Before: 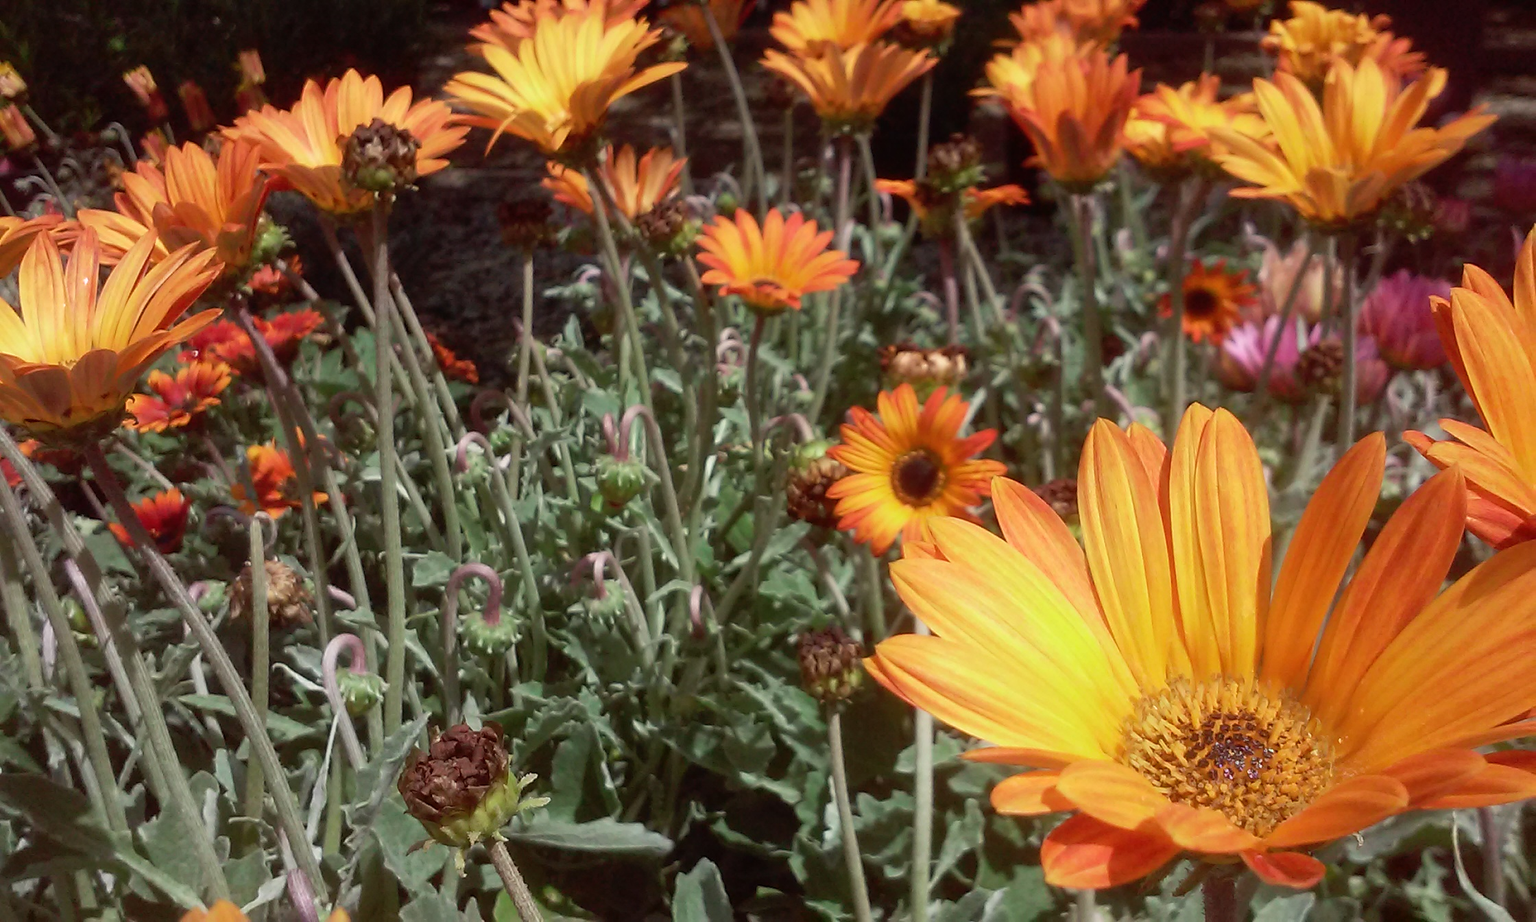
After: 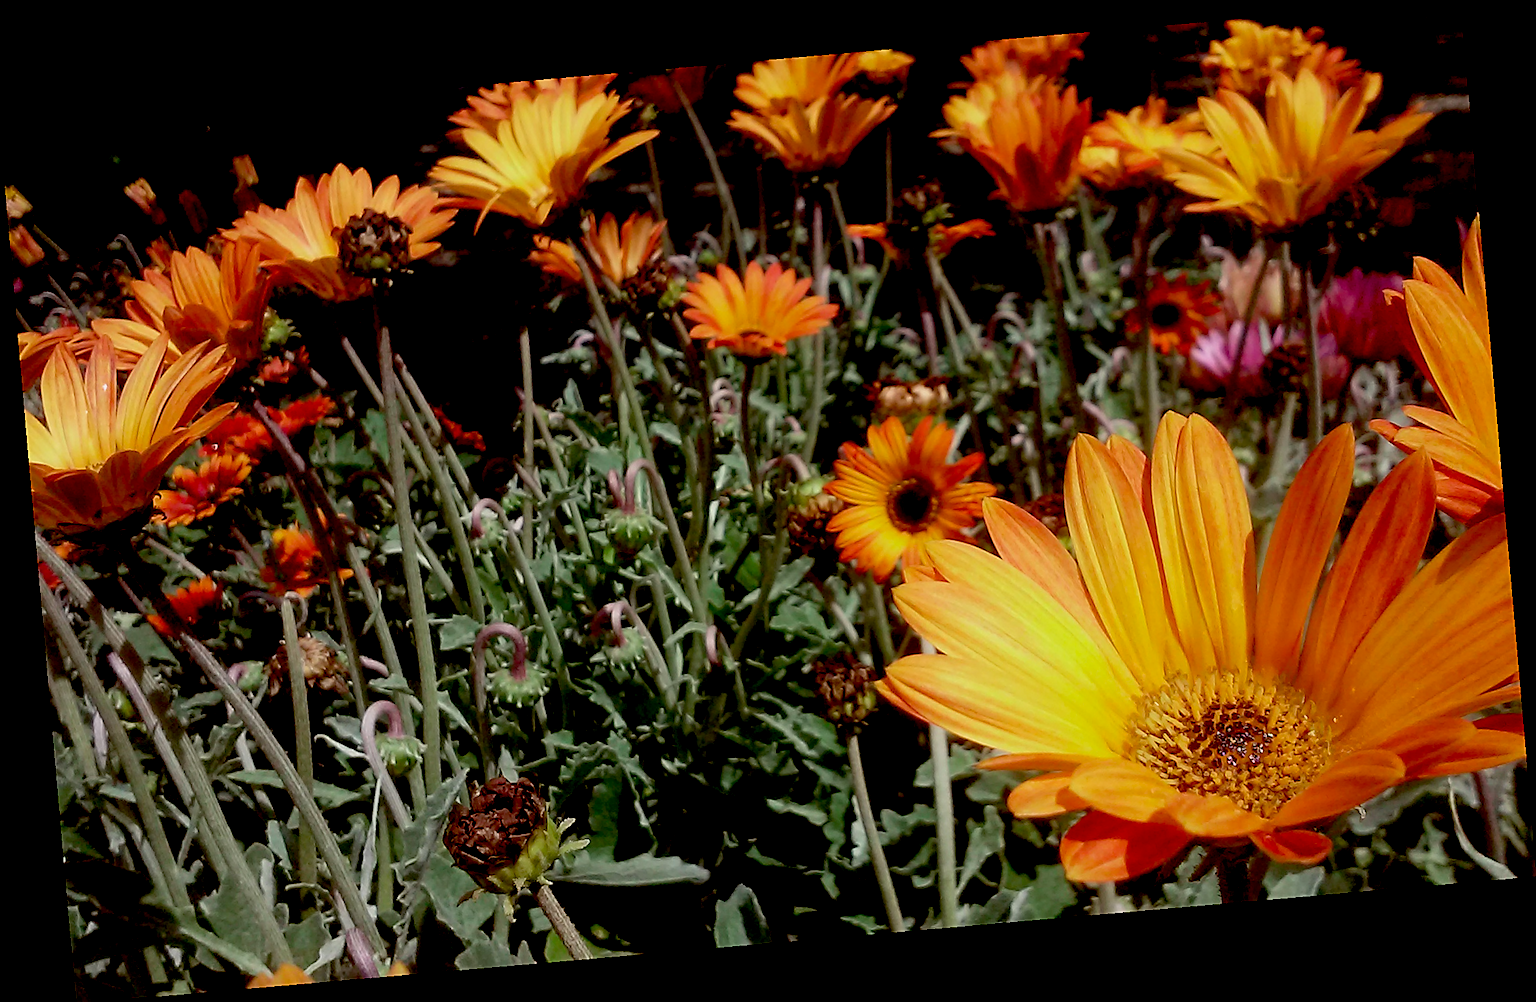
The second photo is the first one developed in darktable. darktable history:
rotate and perspective: rotation -4.98°, automatic cropping off
sharpen: on, module defaults
exposure: black level correction 0.046, exposure -0.228 EV, compensate highlight preservation false
